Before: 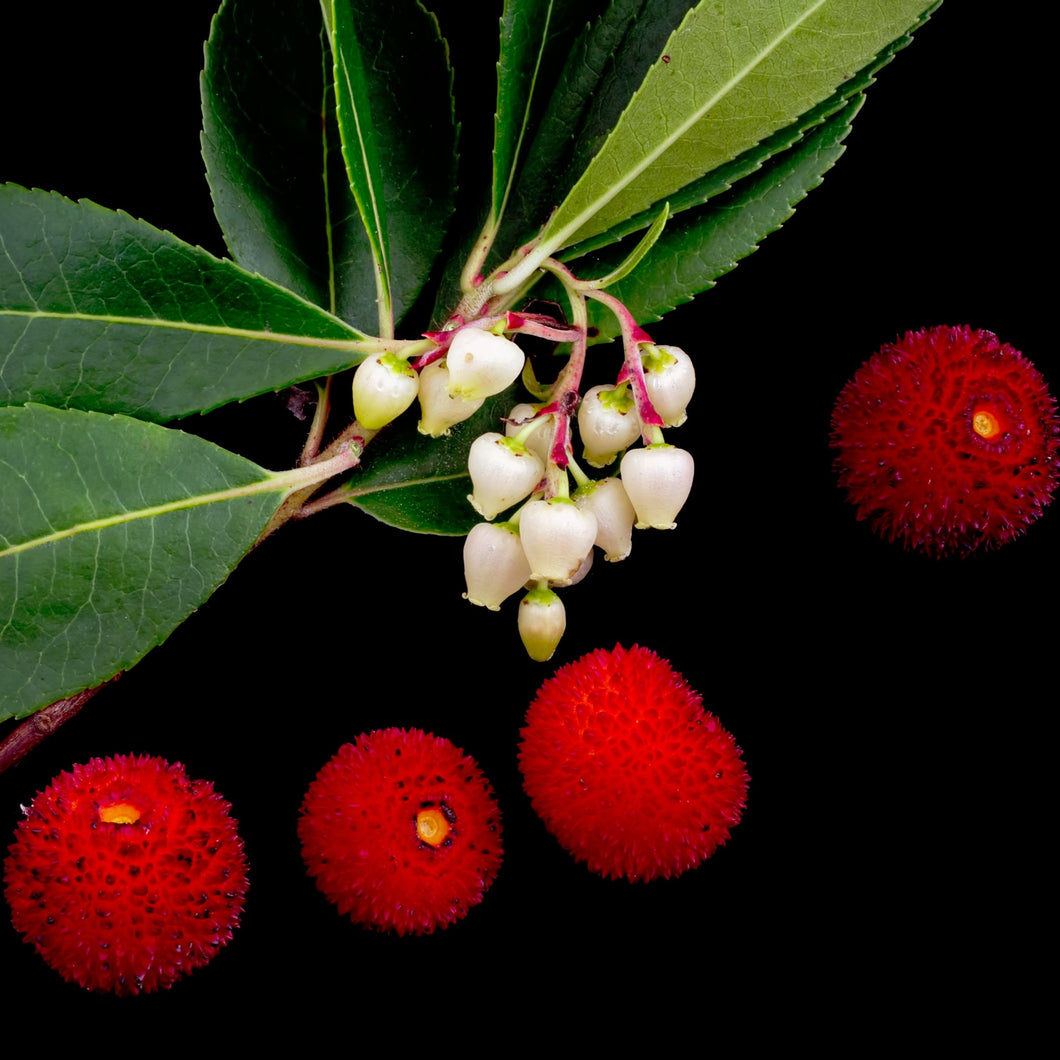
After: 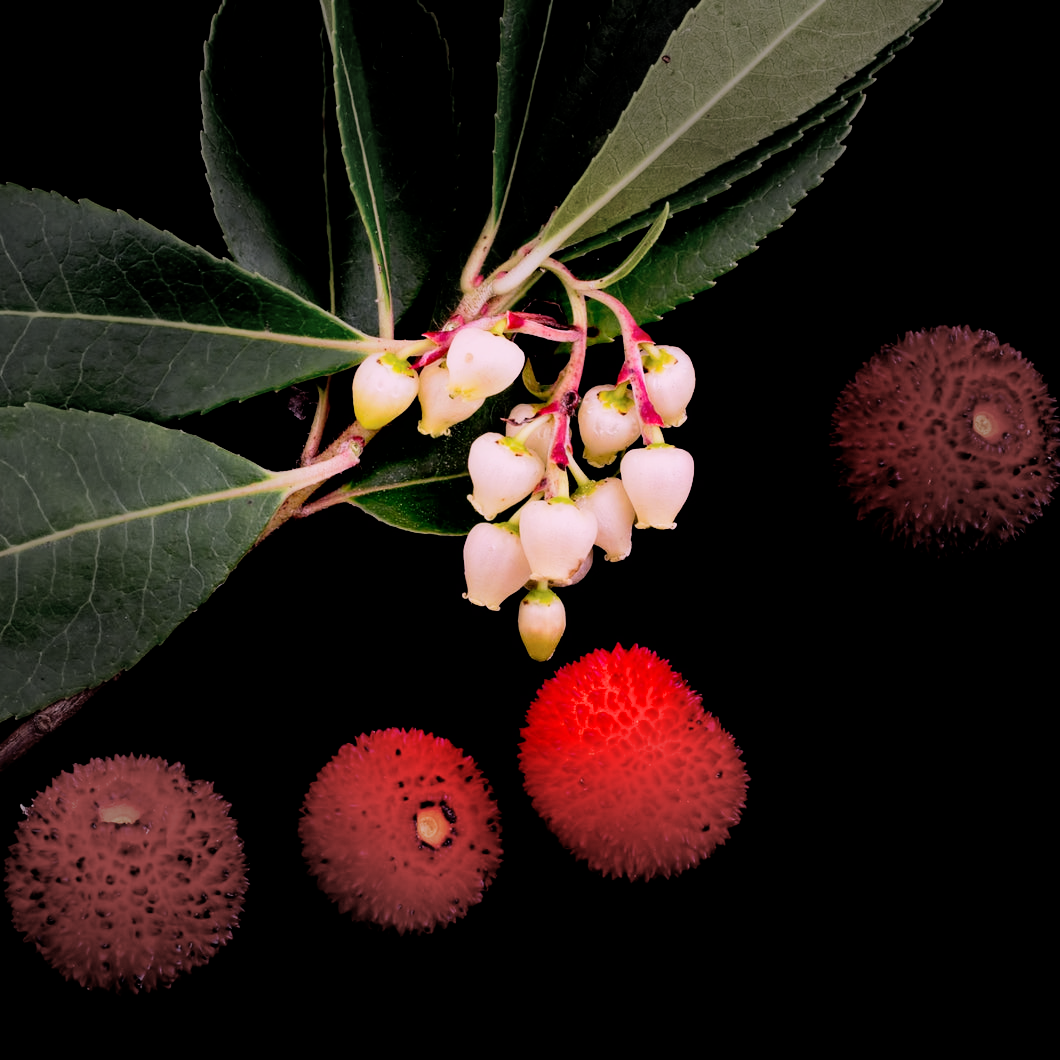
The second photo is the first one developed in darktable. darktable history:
white balance: red 1.188, blue 1.11
vignetting: fall-off start 40%, fall-off radius 40%
filmic rgb: black relative exposure -5 EV, hardness 2.88, contrast 1.4, highlights saturation mix -20%
